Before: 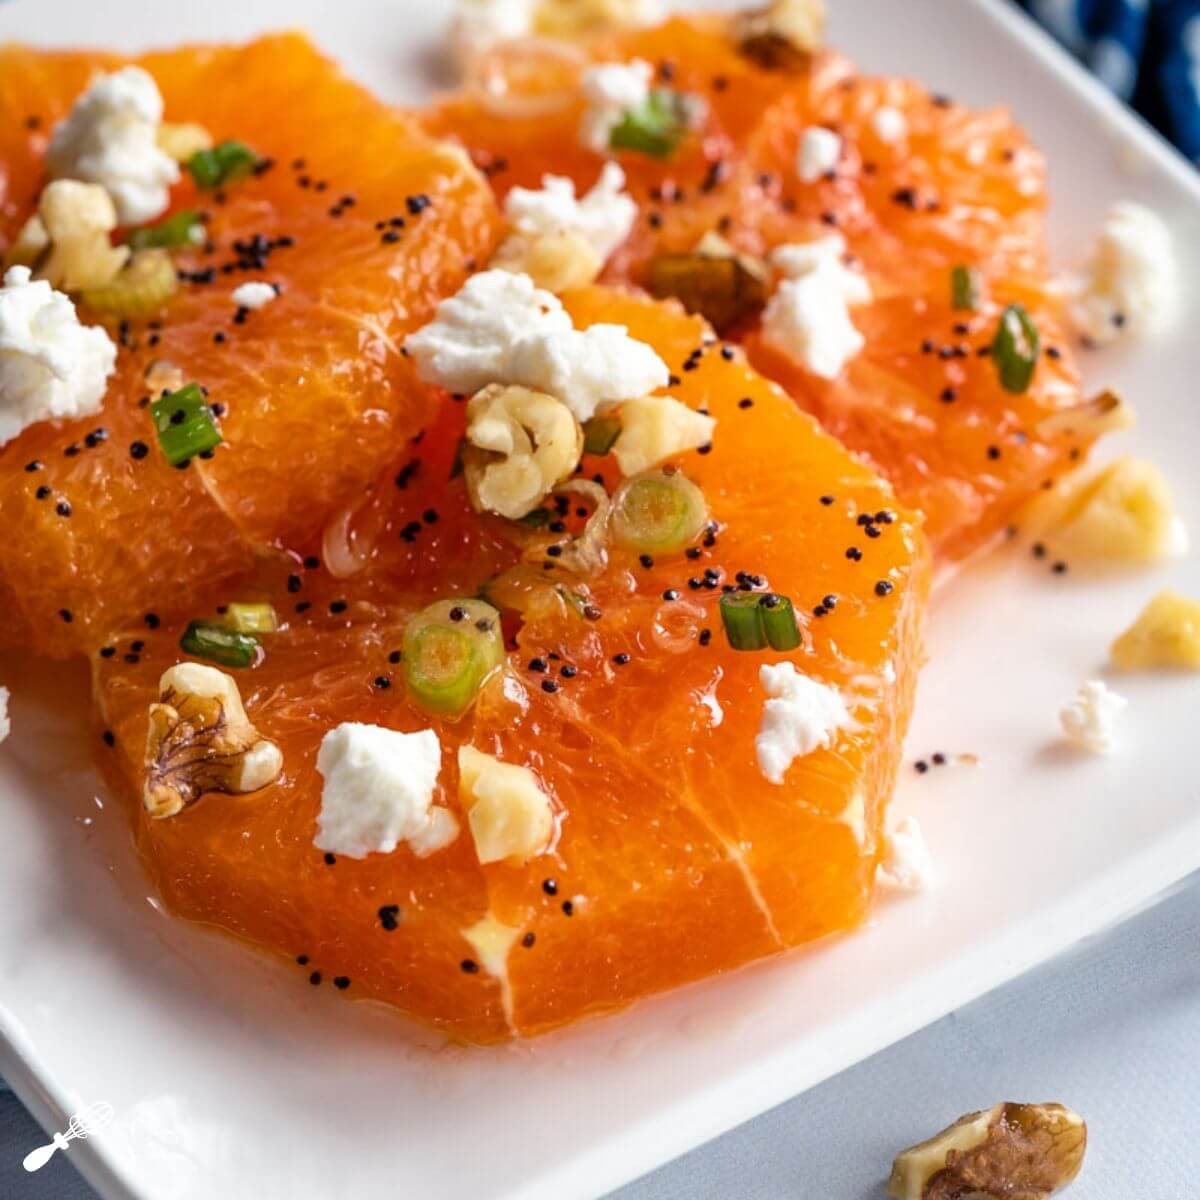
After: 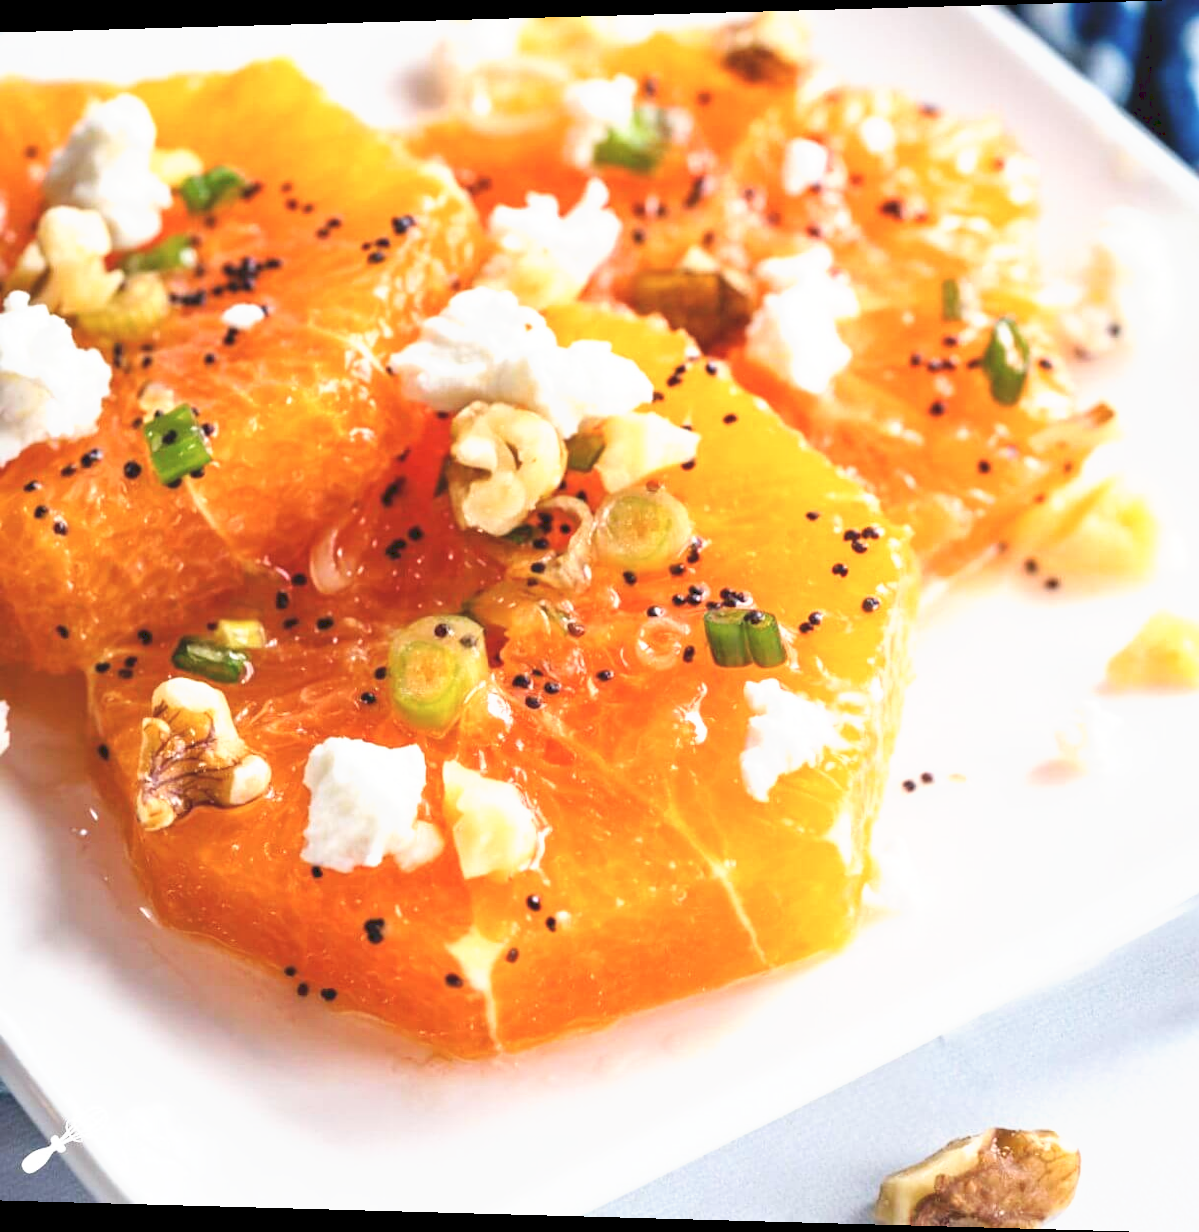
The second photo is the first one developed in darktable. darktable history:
rotate and perspective: lens shift (horizontal) -0.055, automatic cropping off
tone curve: curves: ch0 [(0, 0) (0.003, 0.115) (0.011, 0.133) (0.025, 0.157) (0.044, 0.182) (0.069, 0.209) (0.1, 0.239) (0.136, 0.279) (0.177, 0.326) (0.224, 0.379) (0.277, 0.436) (0.335, 0.507) (0.399, 0.587) (0.468, 0.671) (0.543, 0.75) (0.623, 0.837) (0.709, 0.916) (0.801, 0.978) (0.898, 0.985) (1, 1)], preserve colors none
